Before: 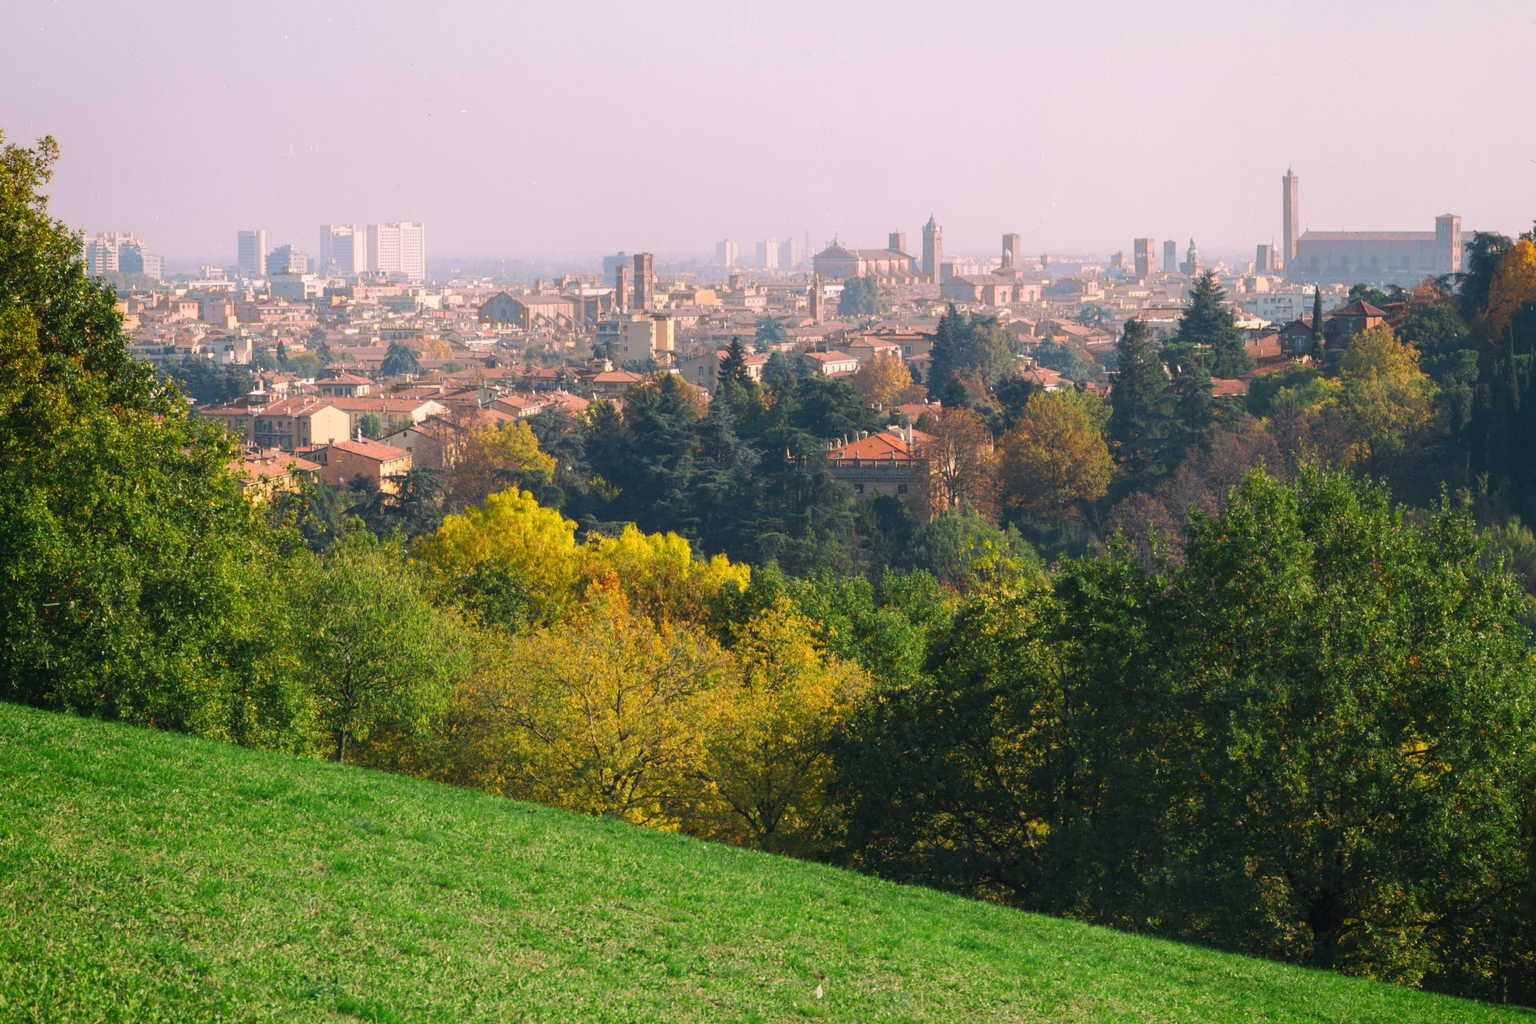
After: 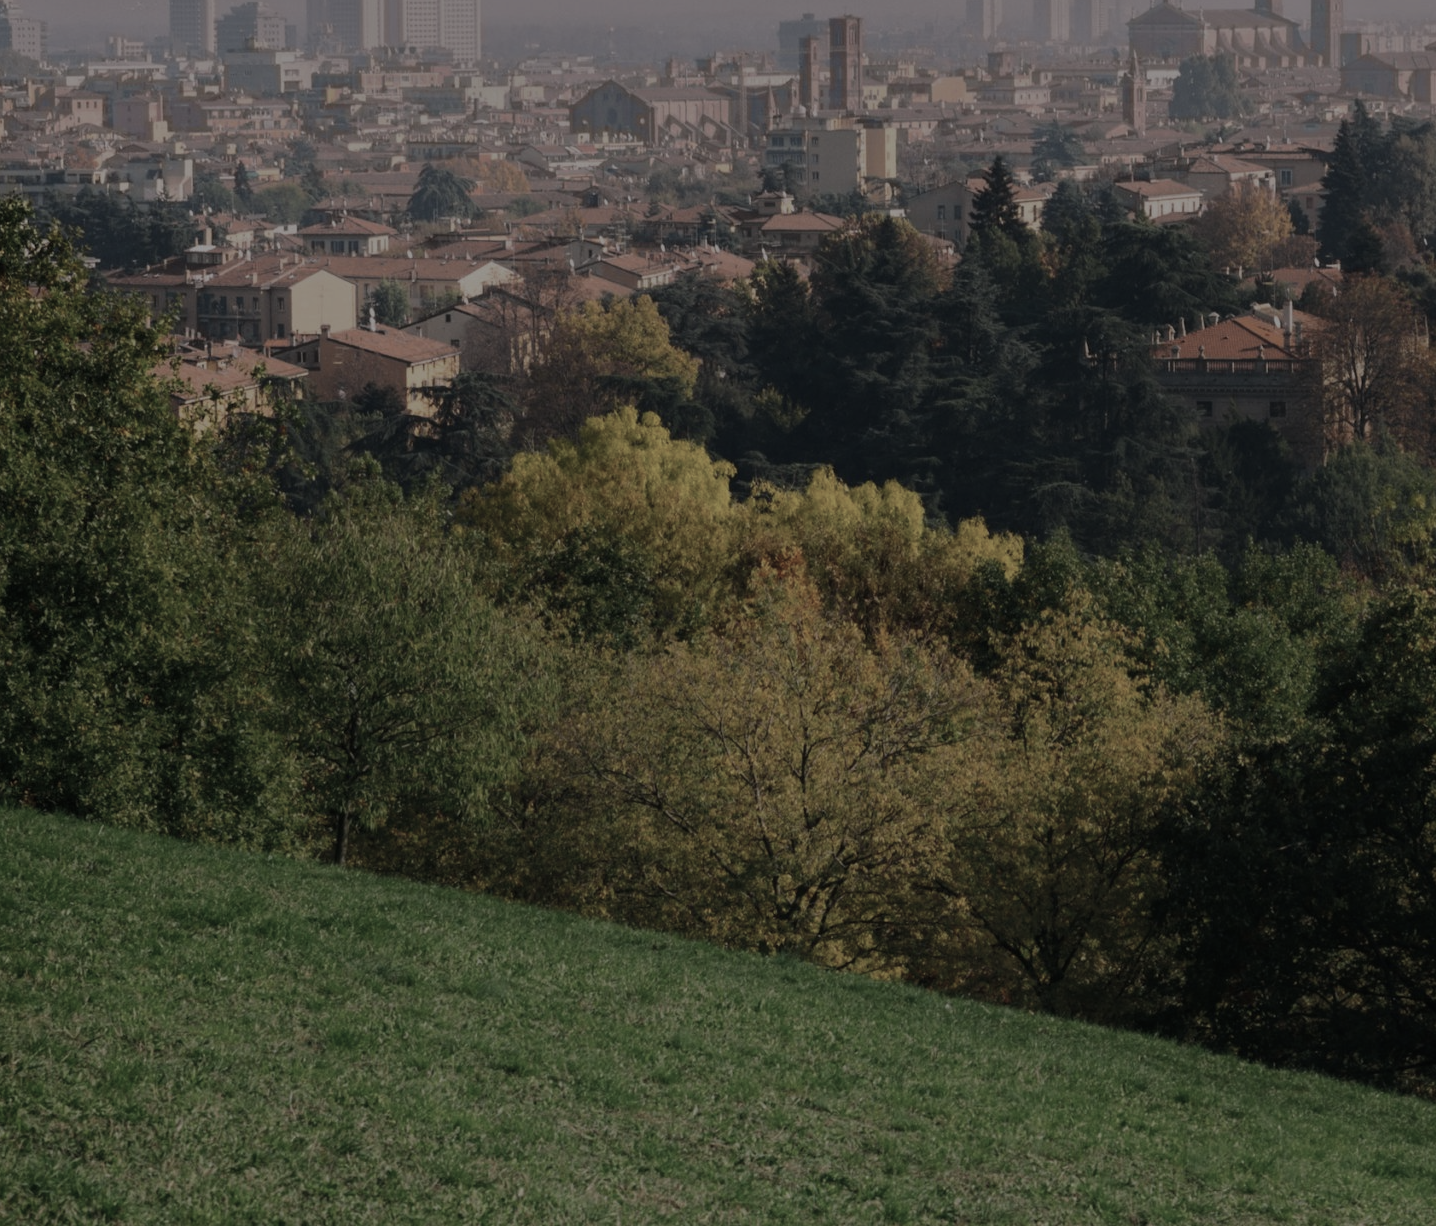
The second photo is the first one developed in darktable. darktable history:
tone equalizer: -8 EV -1.98 EV, -7 EV -1.99 EV, -6 EV -2 EV, -5 EV -1.96 EV, -4 EV -1.99 EV, -3 EV -1.99 EV, -2 EV -2 EV, -1 EV -1.61 EV, +0 EV -1.98 EV
color correction: highlights b* -0.006, saturation 0.495
crop: left 8.875%, top 23.818%, right 35.003%, bottom 4.332%
